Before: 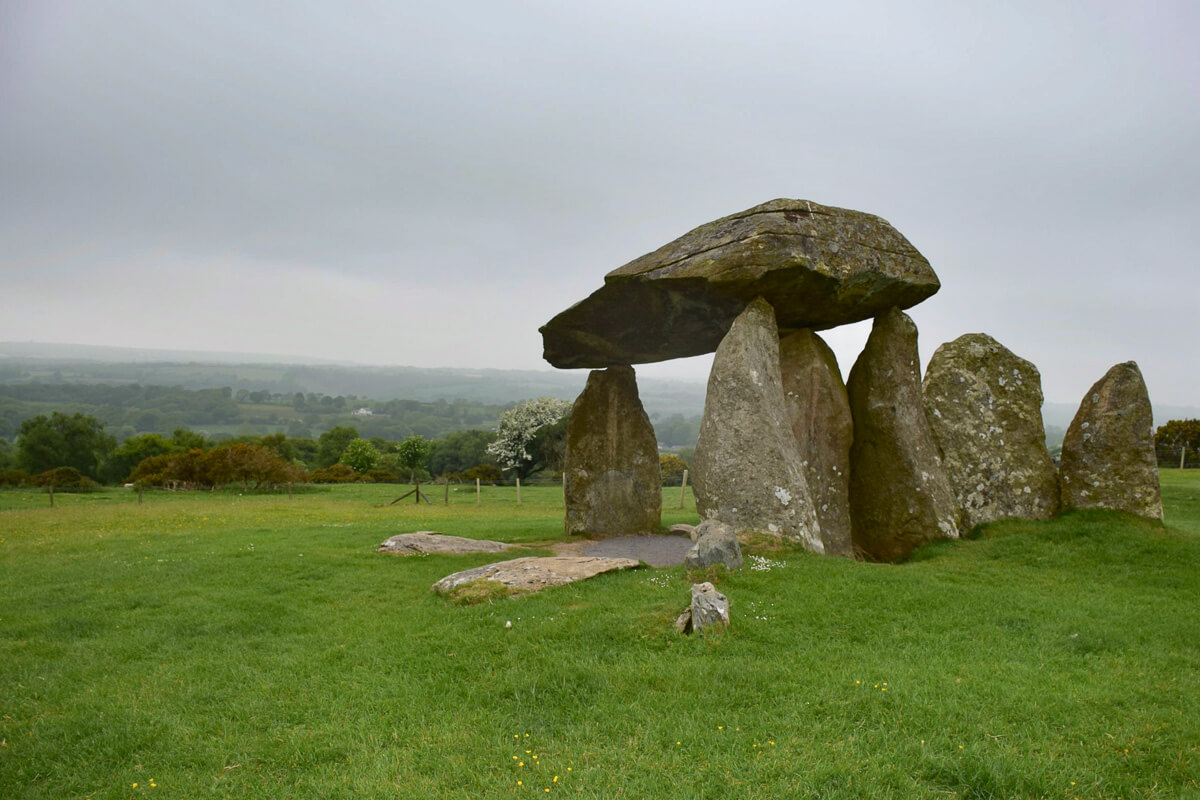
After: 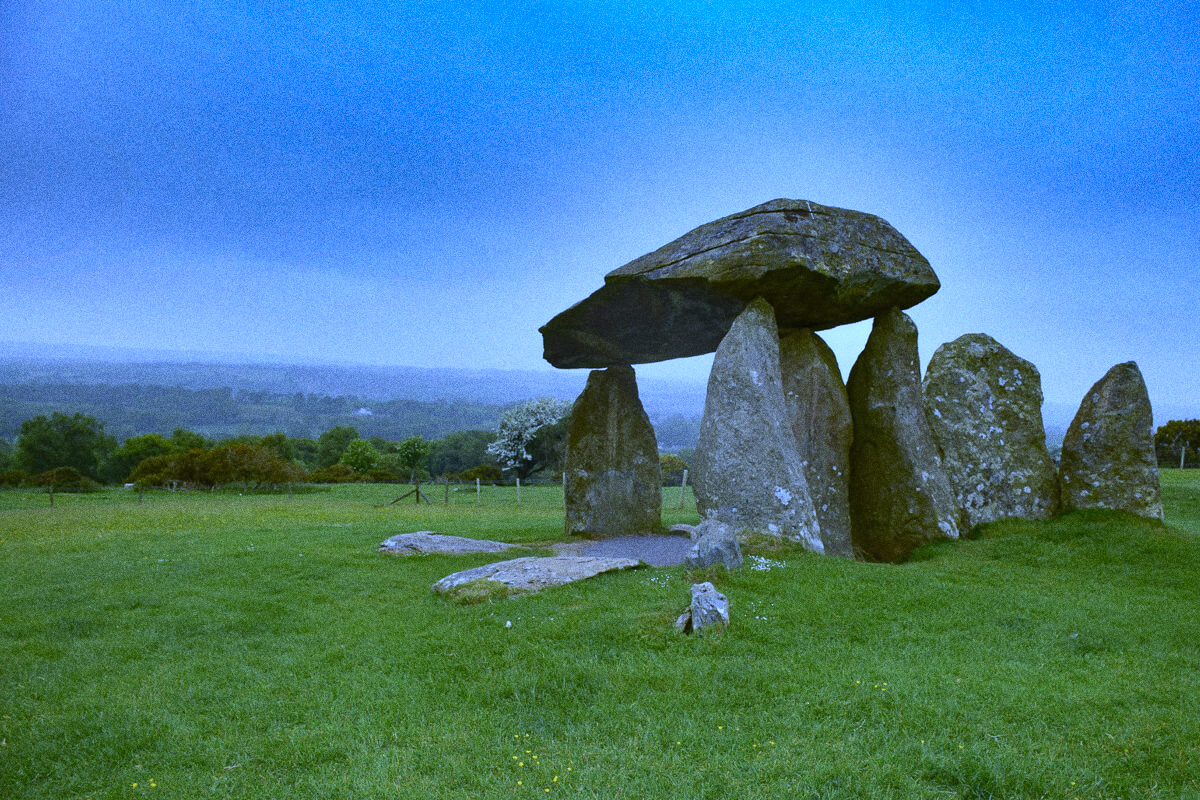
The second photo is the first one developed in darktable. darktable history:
grain: coarseness 0.09 ISO, strength 40%
shadows and highlights: shadows 24.5, highlights -78.15, soften with gaussian
white balance: red 0.766, blue 1.537
